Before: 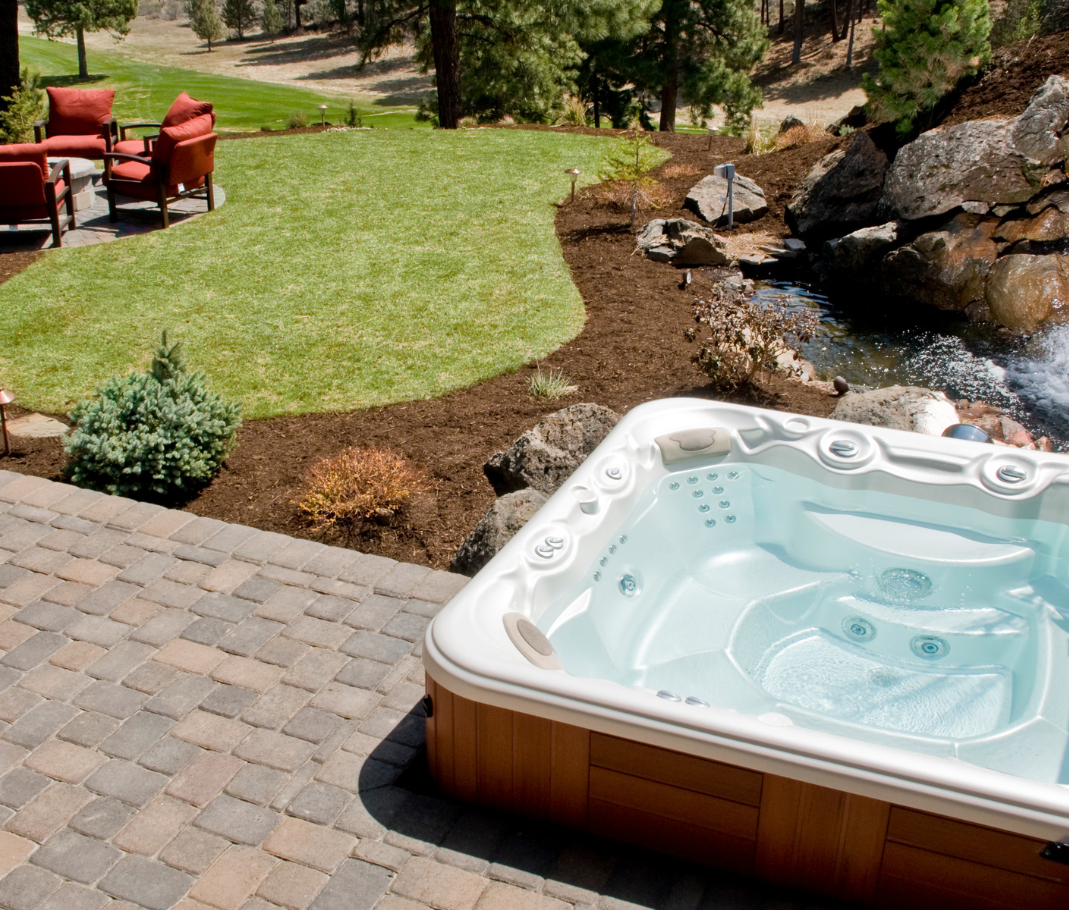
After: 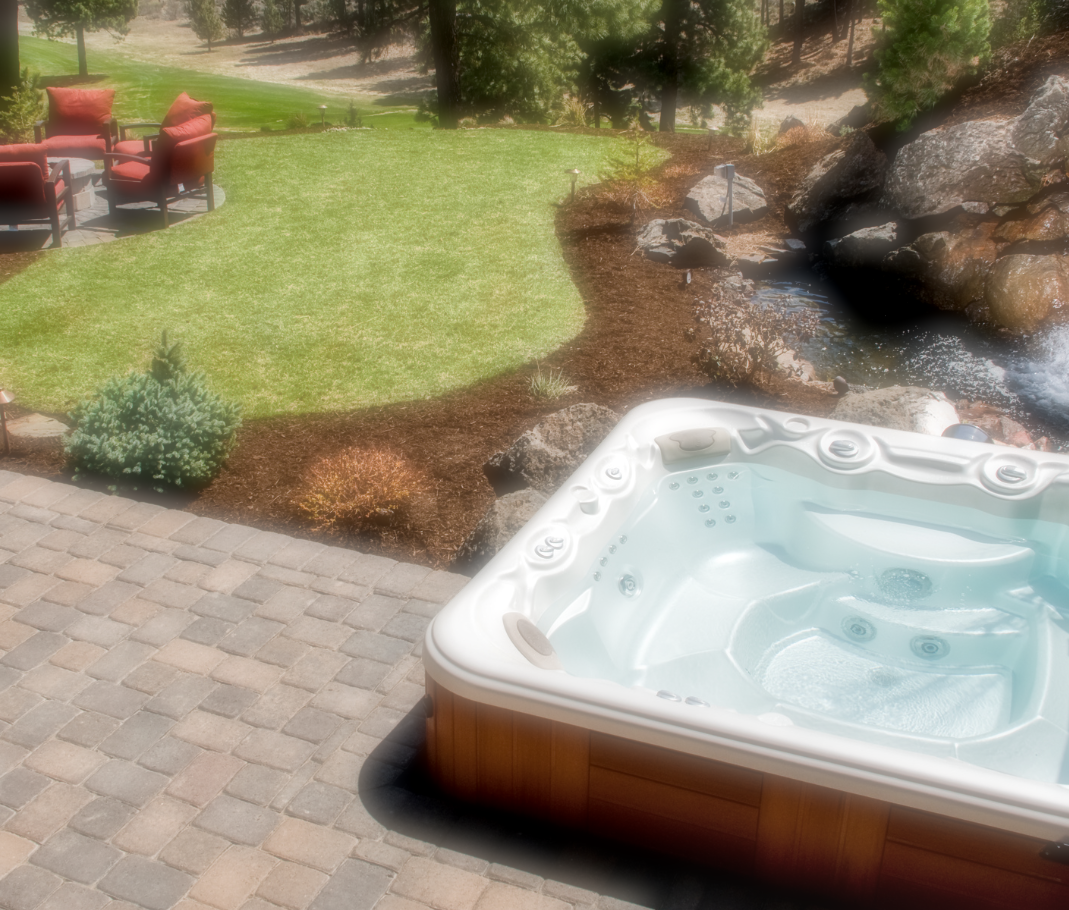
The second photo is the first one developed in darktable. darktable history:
local contrast: detail 140%
soften: on, module defaults
